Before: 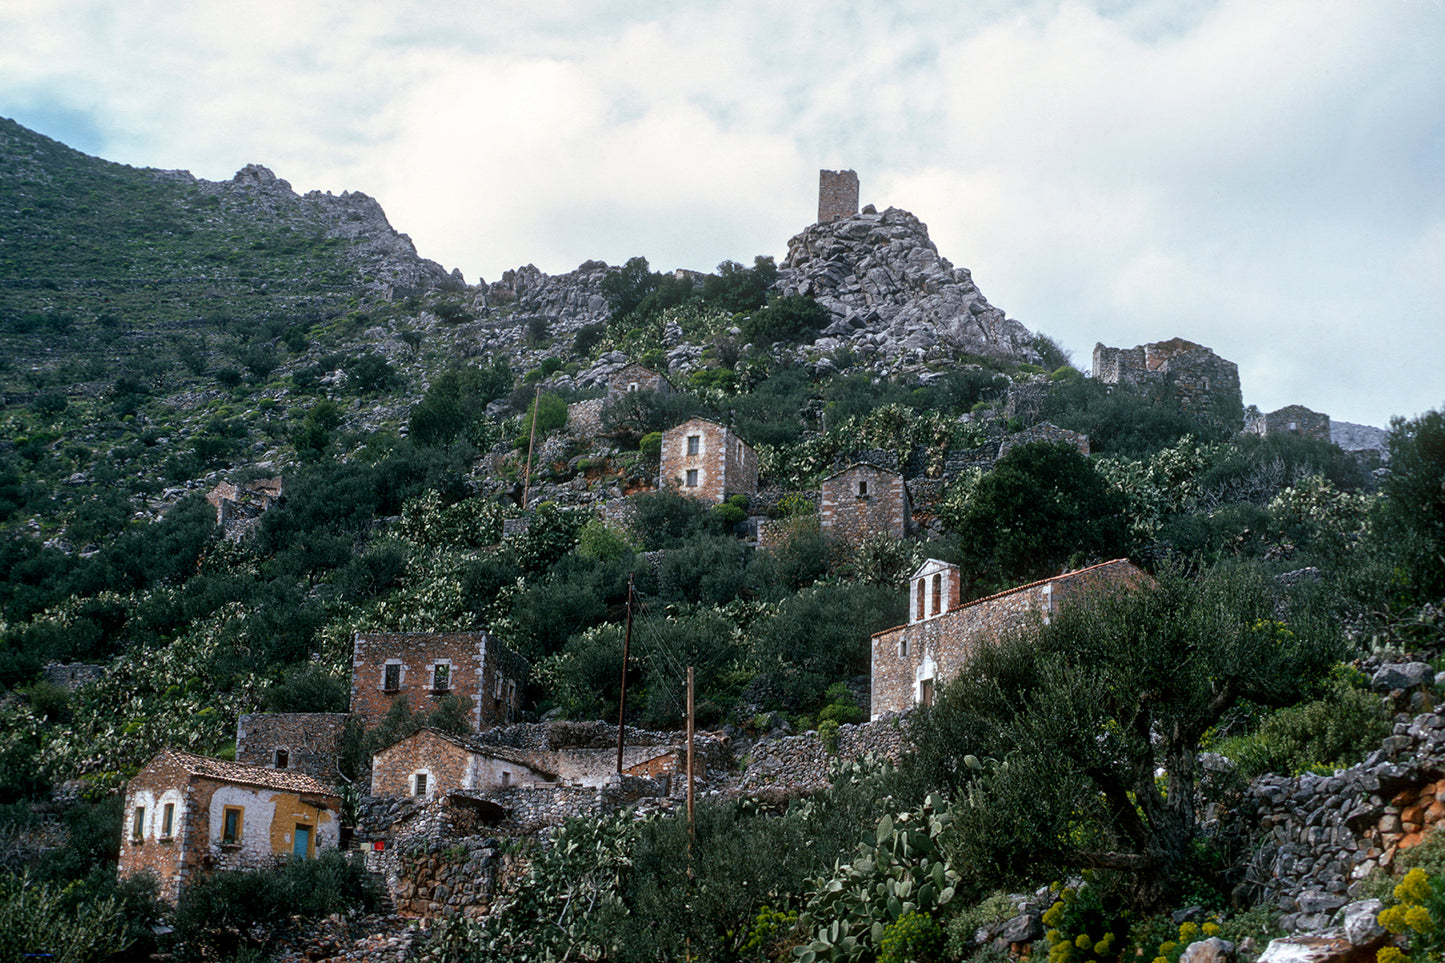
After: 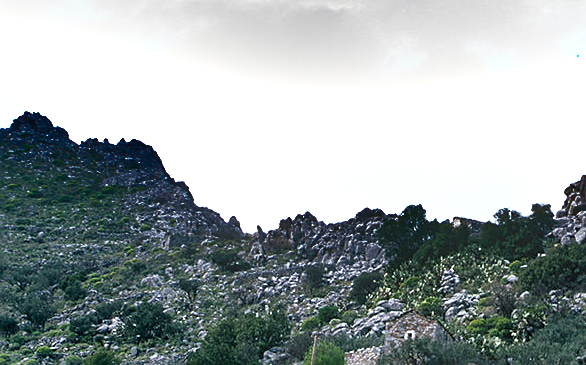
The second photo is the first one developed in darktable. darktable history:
crop: left 15.452%, top 5.459%, right 43.956%, bottom 56.62%
exposure: exposure 0.669 EV, compensate highlight preservation false
sharpen: on, module defaults
shadows and highlights: radius 123.98, shadows 100, white point adjustment -3, highlights -100, highlights color adjustment 89.84%, soften with gaussian
